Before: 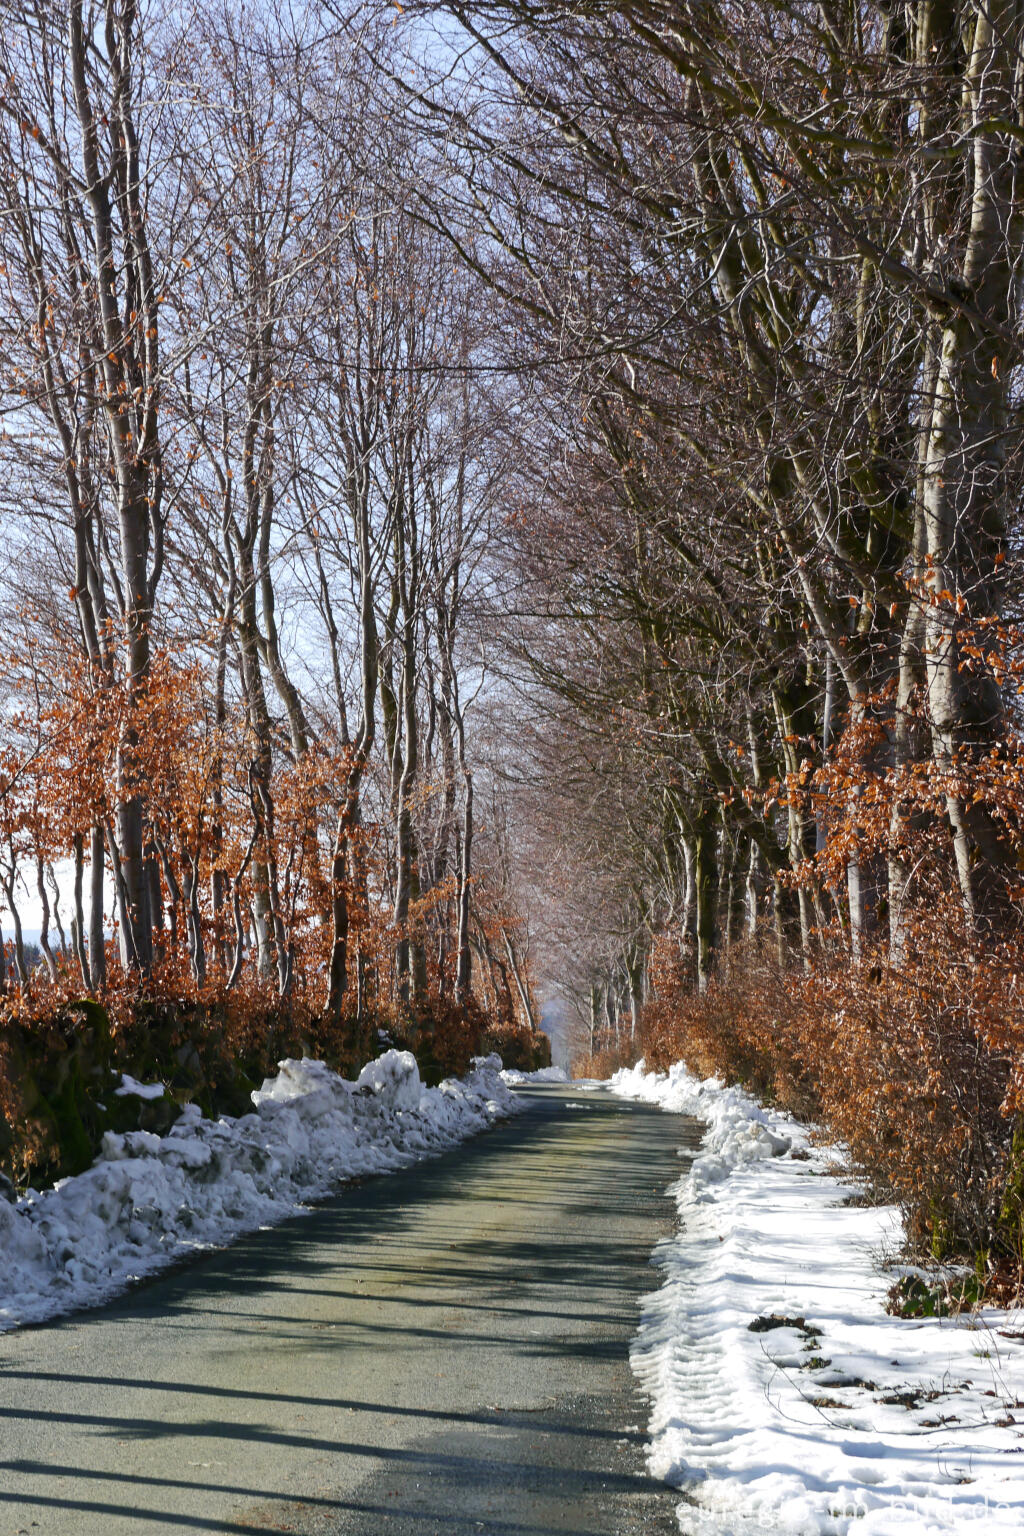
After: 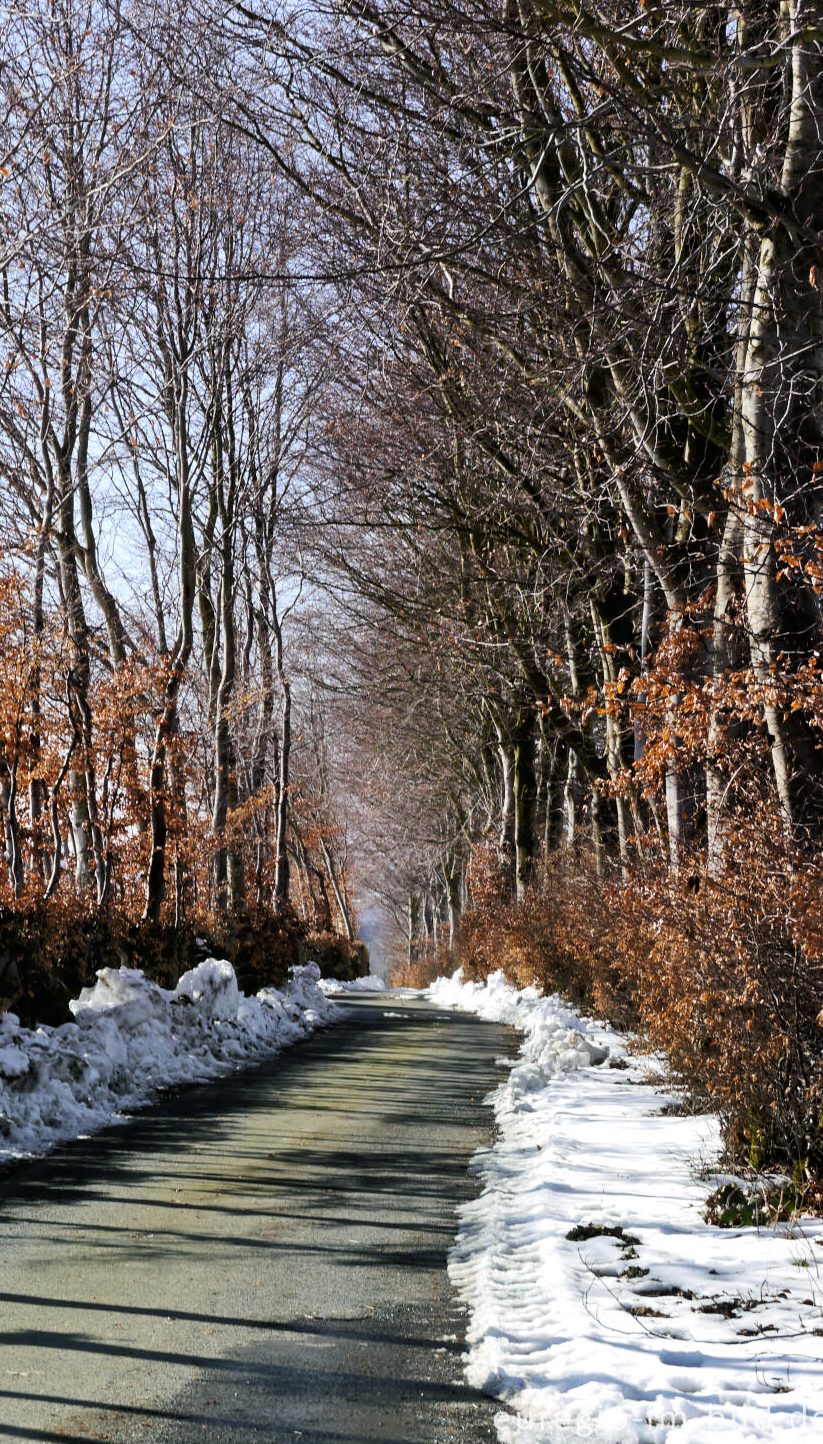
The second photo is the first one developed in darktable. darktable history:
tone curve: curves: ch0 [(0, 0) (0.118, 0.034) (0.182, 0.124) (0.265, 0.214) (0.504, 0.508) (0.783, 0.825) (1, 1)], color space Lab, linked channels, preserve colors none
crop and rotate: left 17.869%, top 5.939%, right 1.693%
shadows and highlights: shadows 29.57, highlights -30.38, low approximation 0.01, soften with gaussian
